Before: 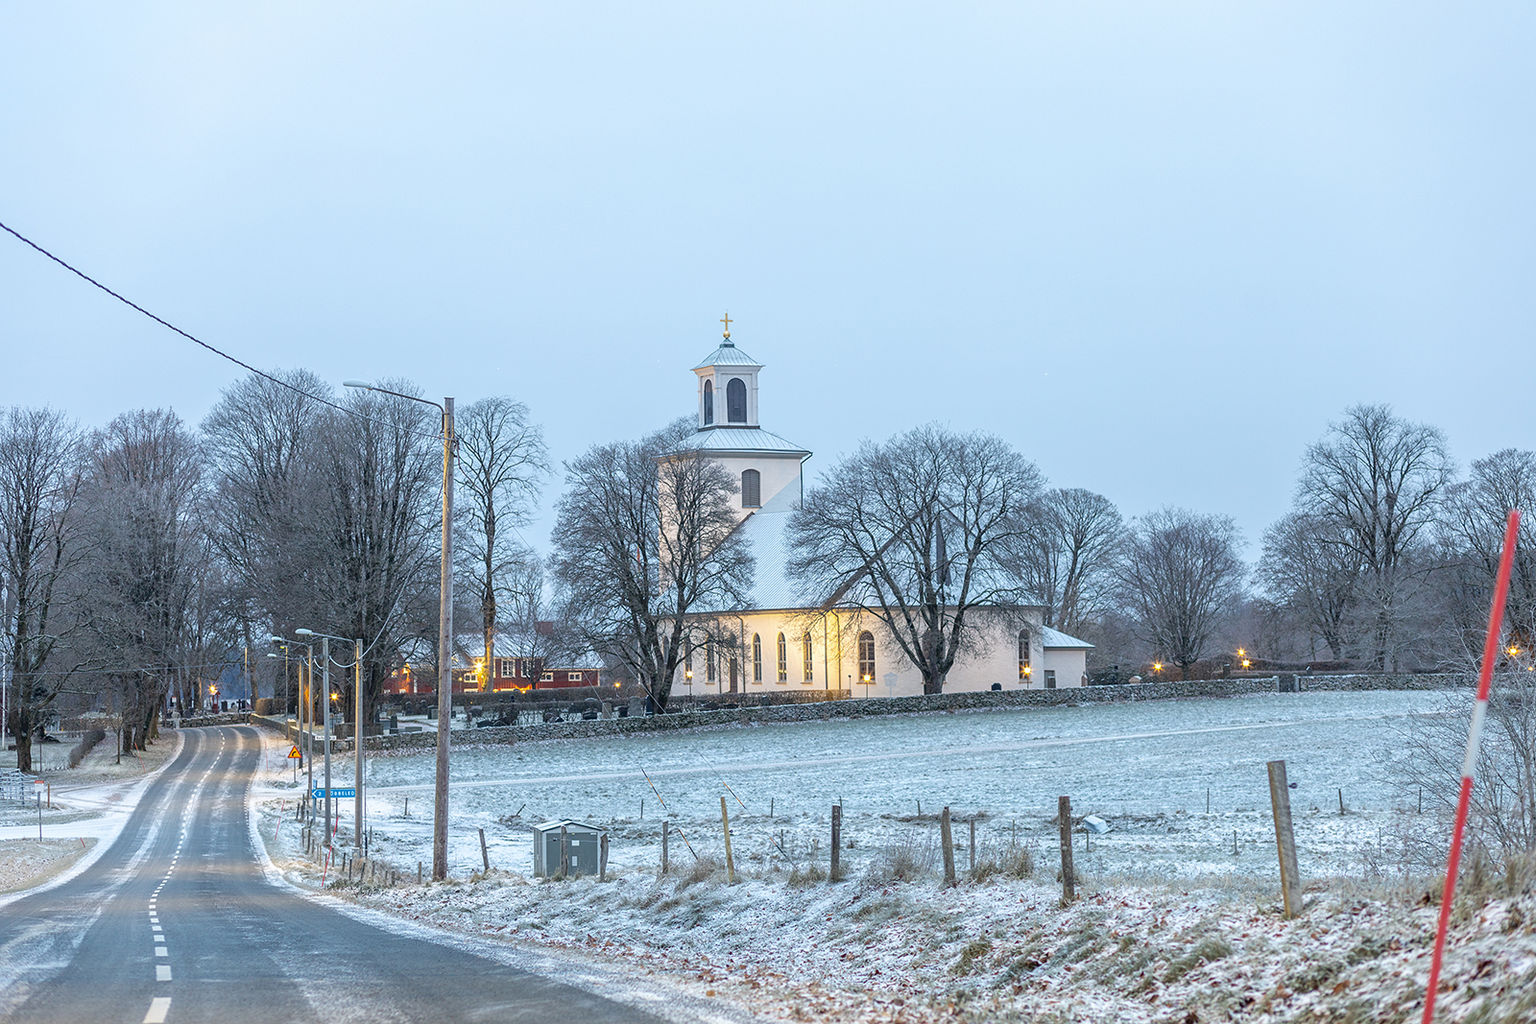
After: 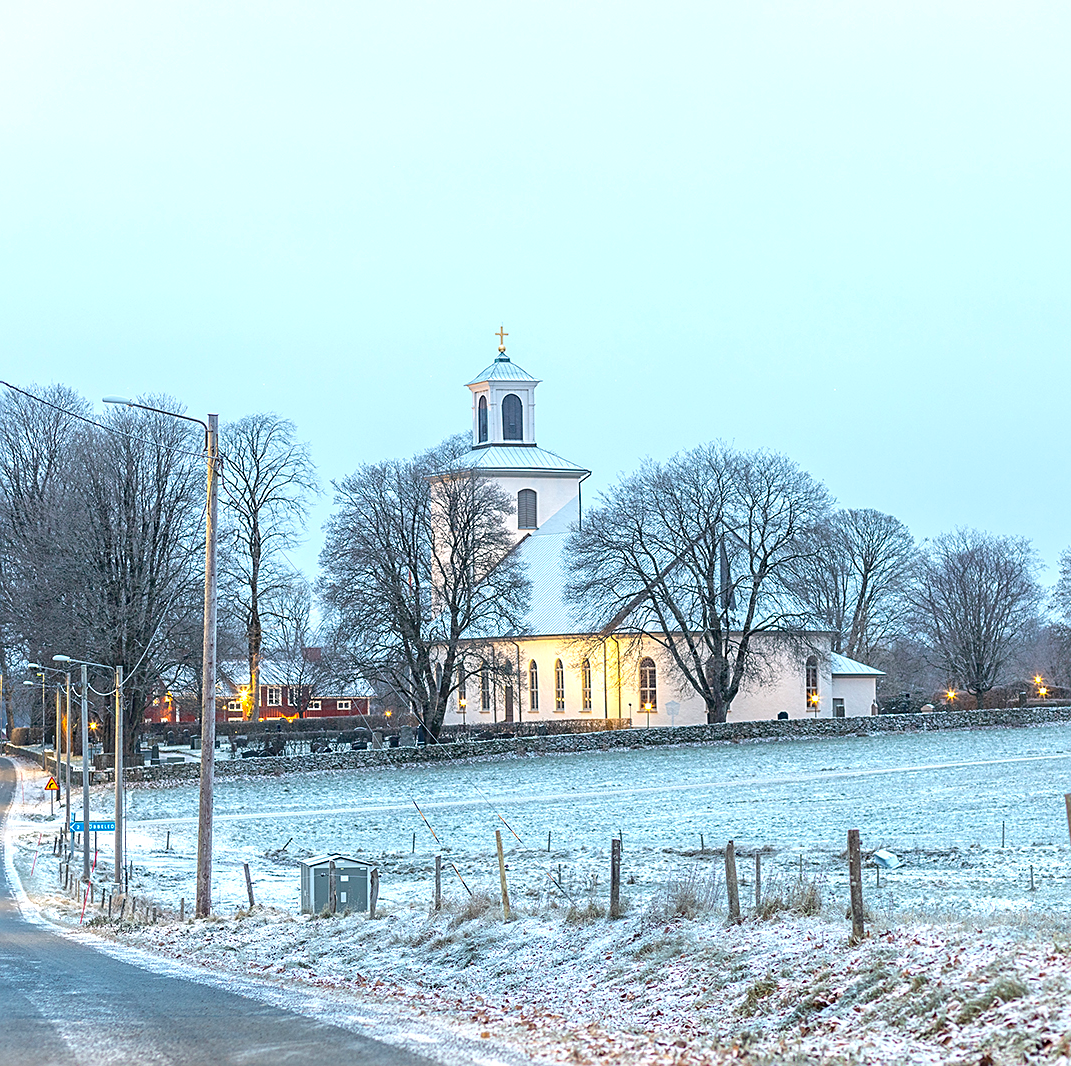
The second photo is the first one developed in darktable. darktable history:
tone equalizer: -8 EV 0.225 EV, -7 EV 0.389 EV, -6 EV 0.411 EV, -5 EV 0.257 EV, -3 EV -0.243 EV, -2 EV -0.409 EV, -1 EV -0.432 EV, +0 EV -0.278 EV
crop and rotate: left 15.981%, right 17.024%
sharpen: on, module defaults
exposure: black level correction 0, exposure 0.703 EV, compensate highlight preservation false
